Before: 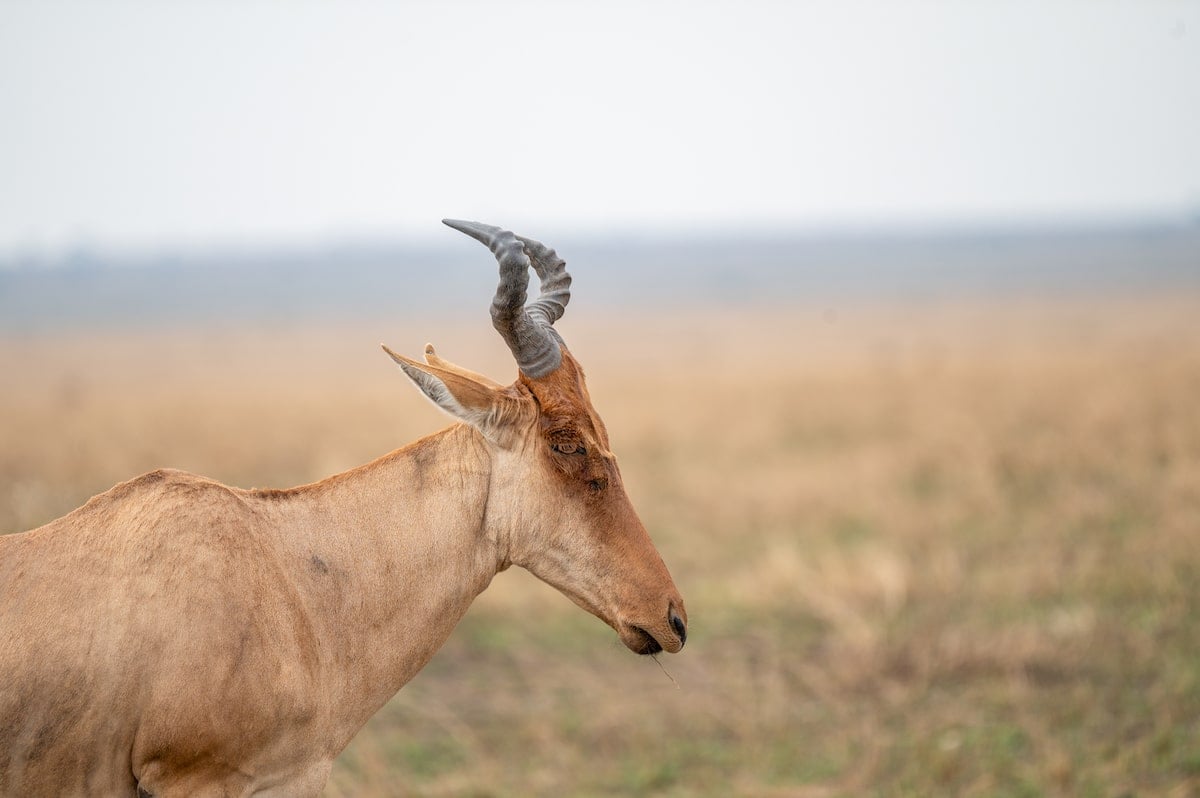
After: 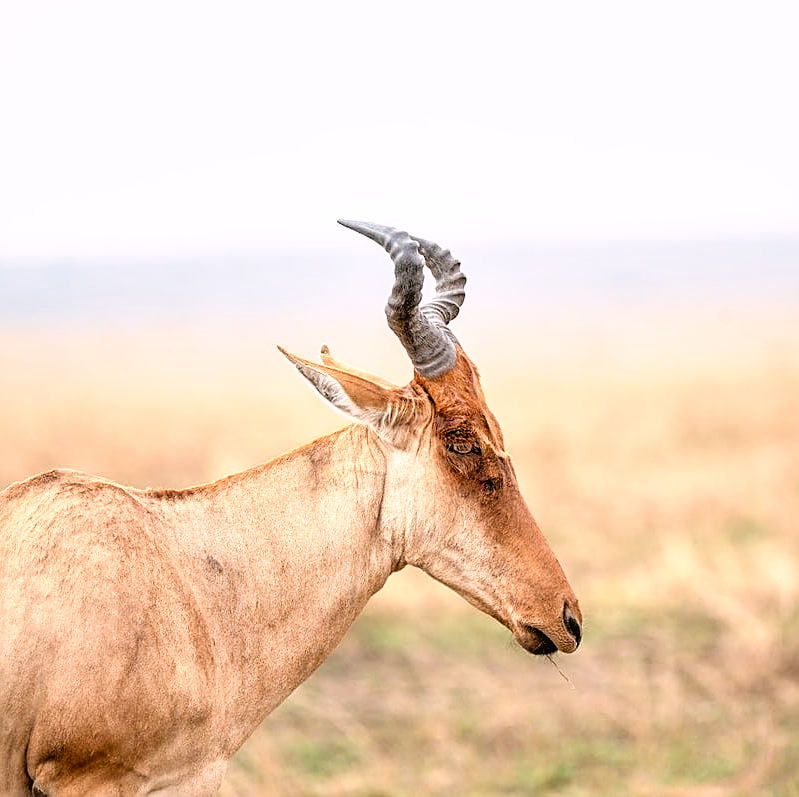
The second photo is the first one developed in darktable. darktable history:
color correction: highlights a* 3.12, highlights b* -1.55, shadows a* -0.101, shadows b* 2.52, saturation 0.98
local contrast: mode bilateral grid, contrast 20, coarseness 50, detail 130%, midtone range 0.2
crop and rotate: left 8.786%, right 24.548%
filmic rgb: black relative exposure -7.65 EV, white relative exposure 4.56 EV, hardness 3.61
sharpen: on, module defaults
tone curve: curves: ch0 [(0, 0) (0.003, 0.028) (0.011, 0.028) (0.025, 0.026) (0.044, 0.036) (0.069, 0.06) (0.1, 0.101) (0.136, 0.15) (0.177, 0.203) (0.224, 0.271) (0.277, 0.345) (0.335, 0.422) (0.399, 0.515) (0.468, 0.611) (0.543, 0.716) (0.623, 0.826) (0.709, 0.942) (0.801, 0.992) (0.898, 1) (1, 1)], preserve colors none
